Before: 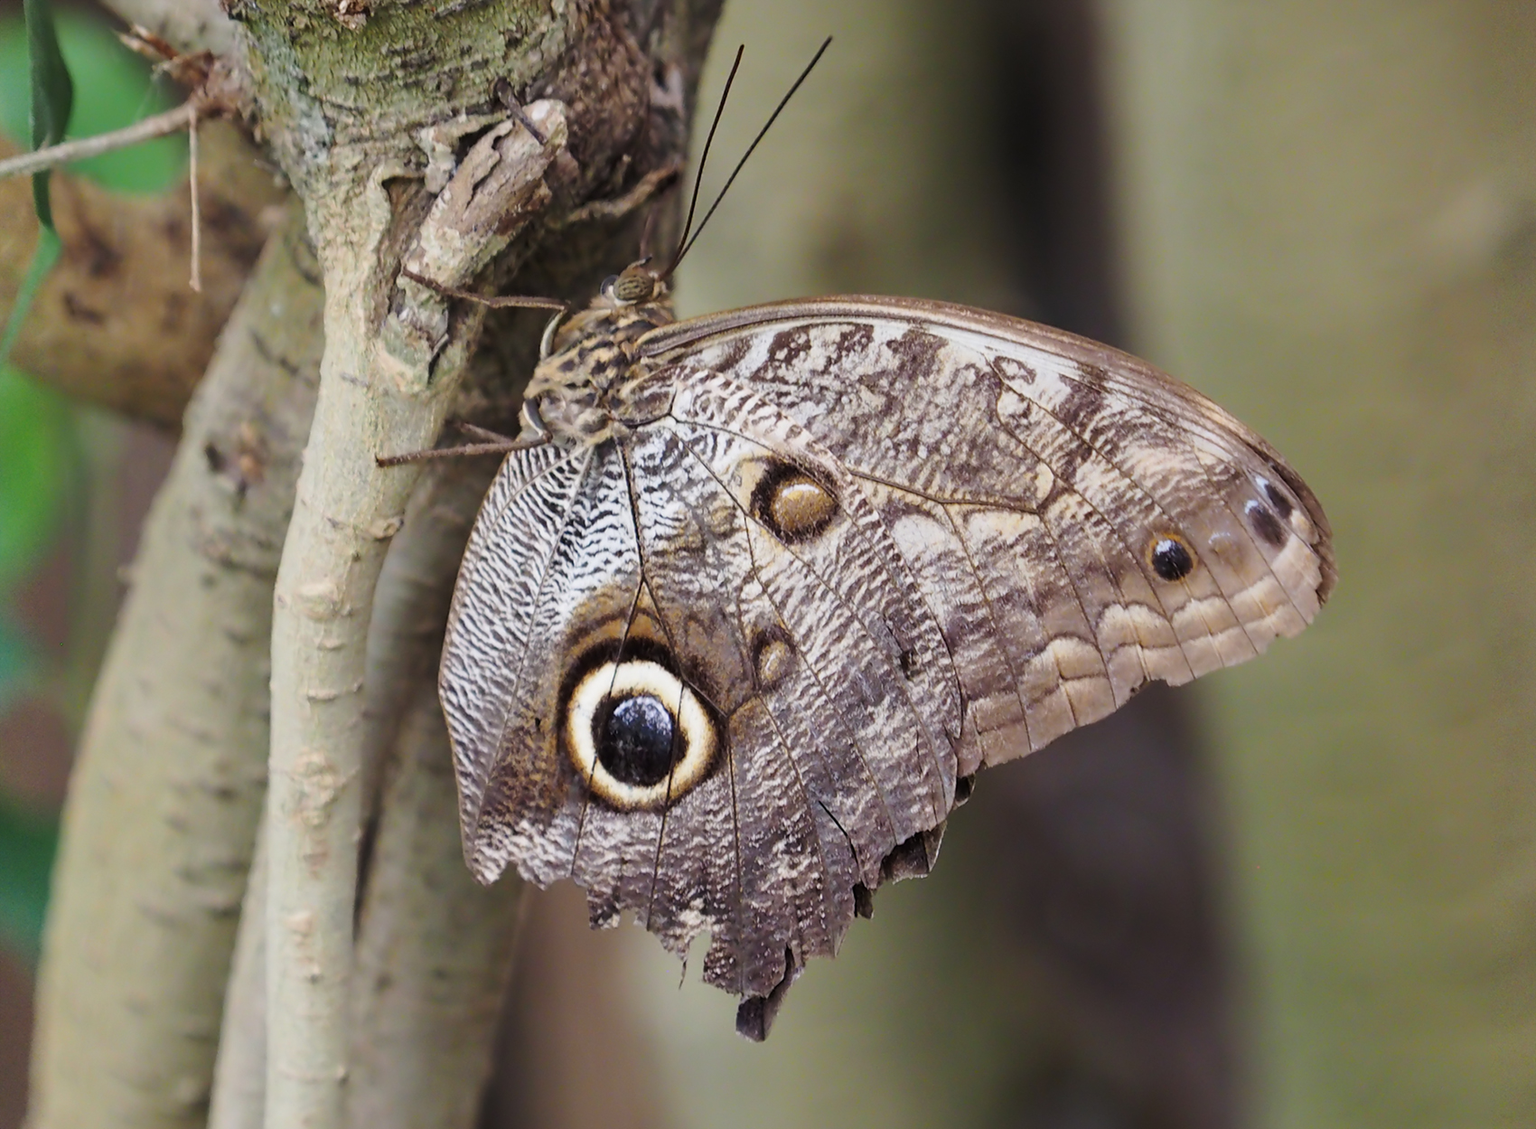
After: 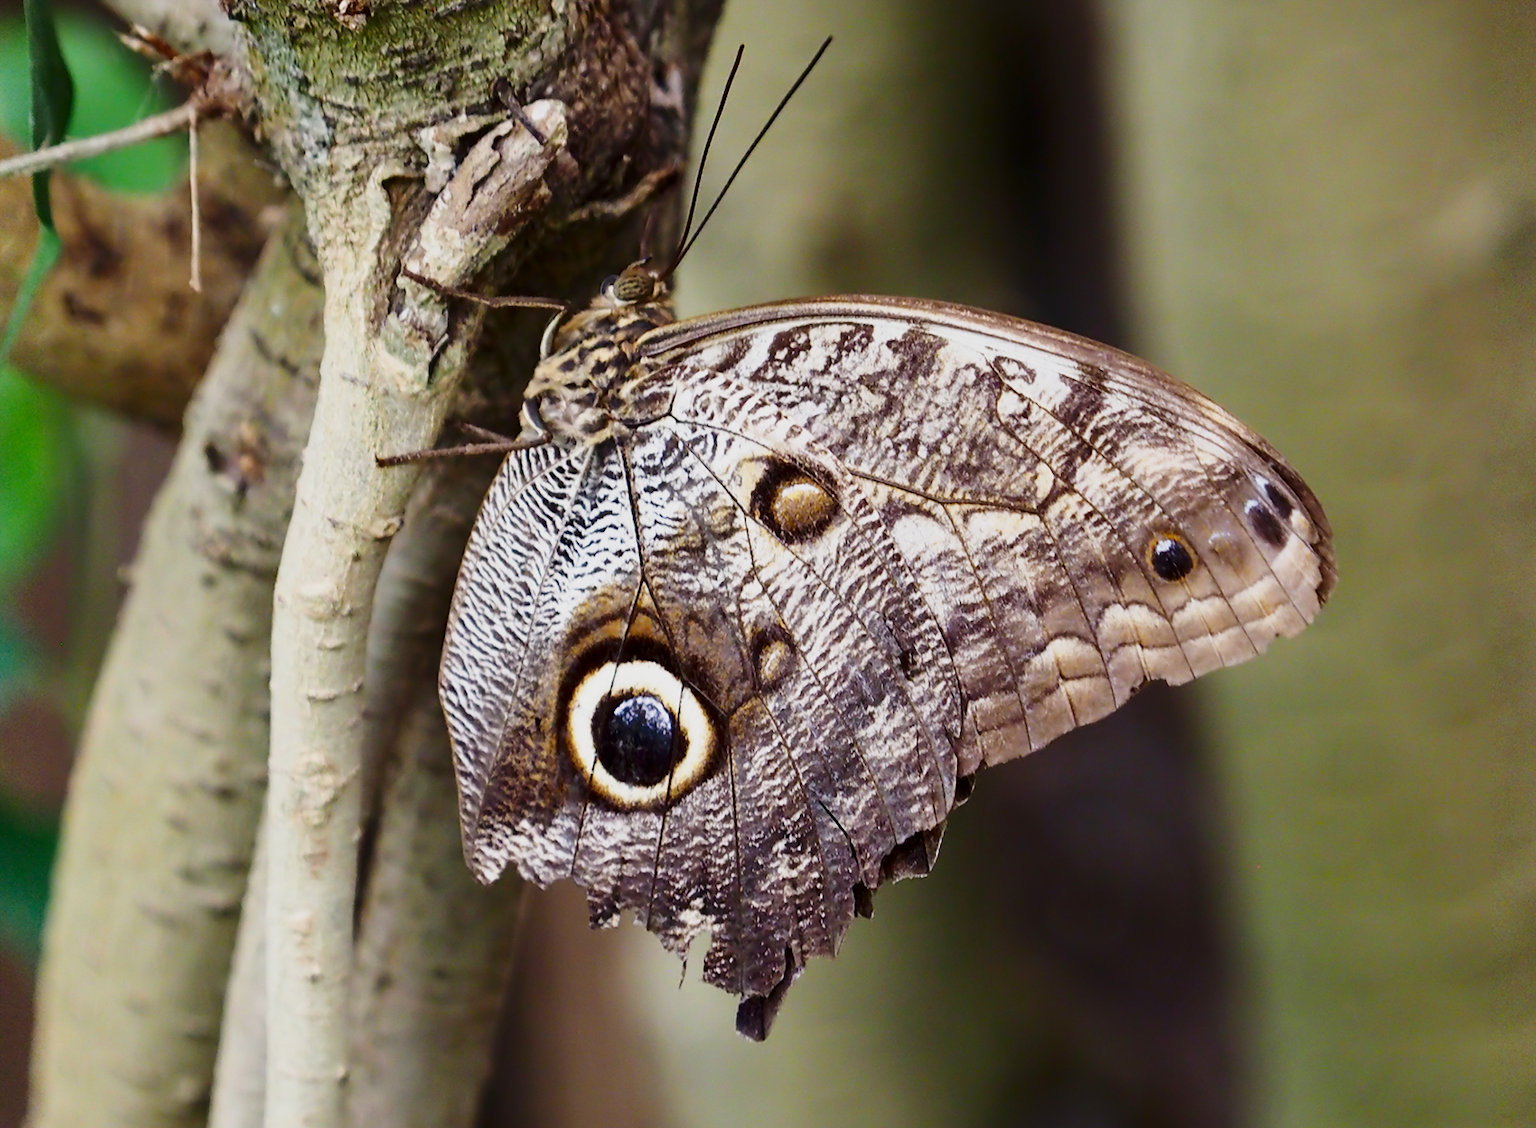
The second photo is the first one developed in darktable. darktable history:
base curve: curves: ch0 [(0, 0) (0.088, 0.125) (0.176, 0.251) (0.354, 0.501) (0.613, 0.749) (1, 0.877)], preserve colors none
contrast brightness saturation: contrast 0.13, brightness -0.24, saturation 0.14
